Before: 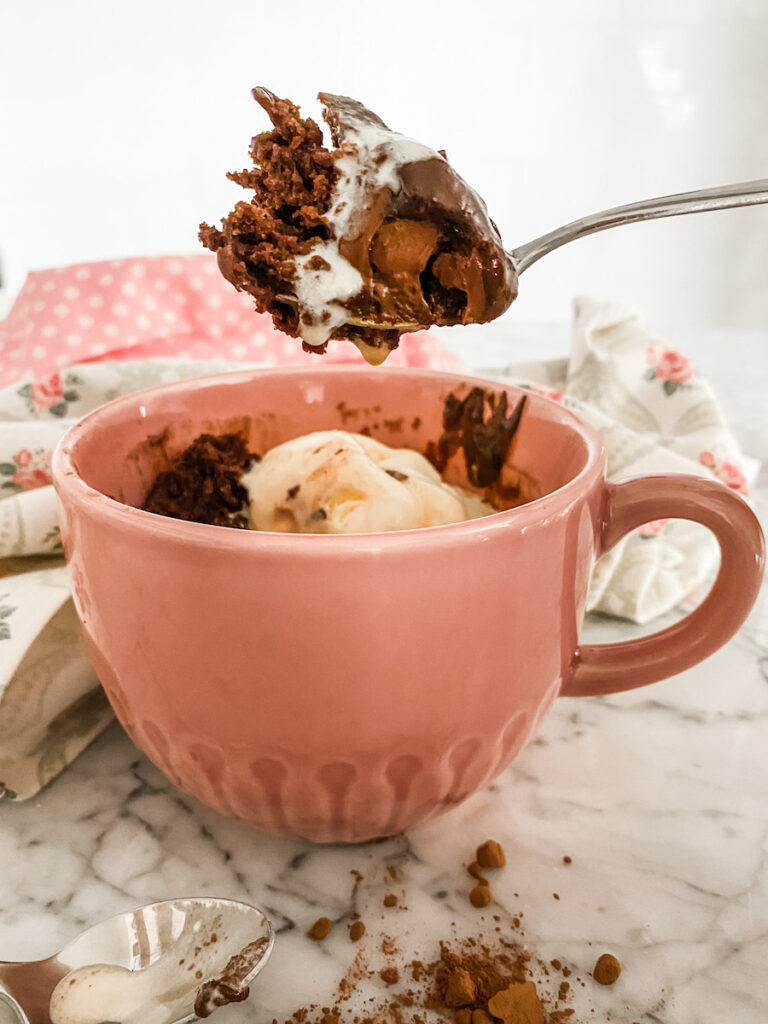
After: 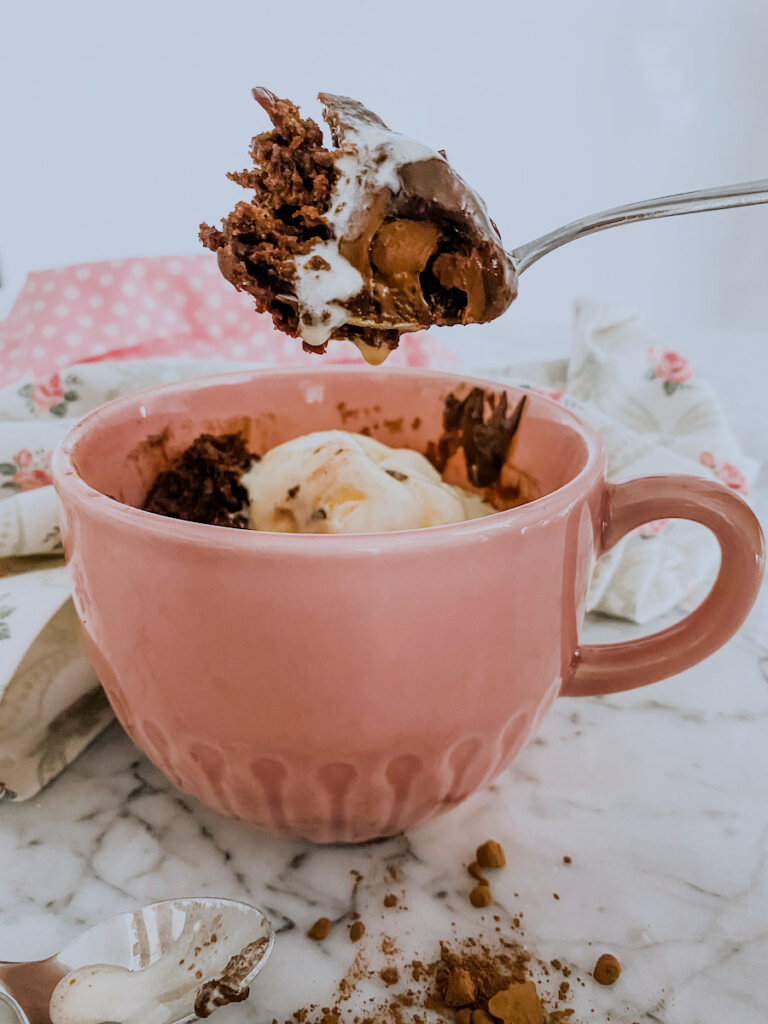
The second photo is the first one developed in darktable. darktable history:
filmic rgb: black relative exposure -7.65 EV, white relative exposure 4.56 EV, hardness 3.61
white balance: red 0.931, blue 1.11
